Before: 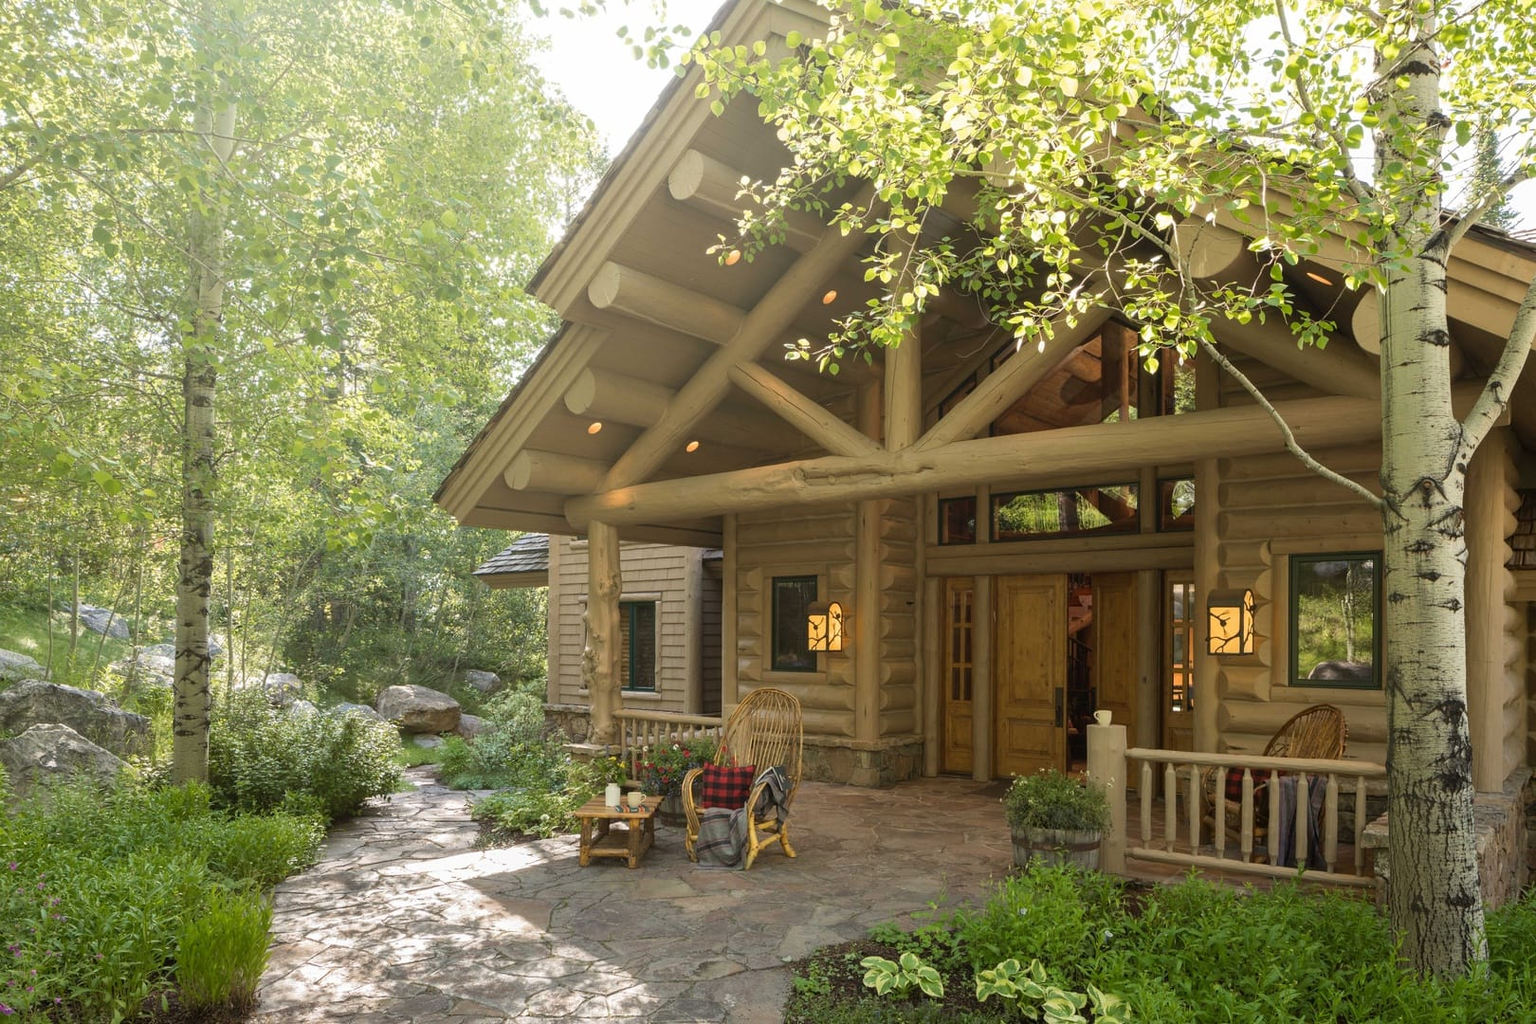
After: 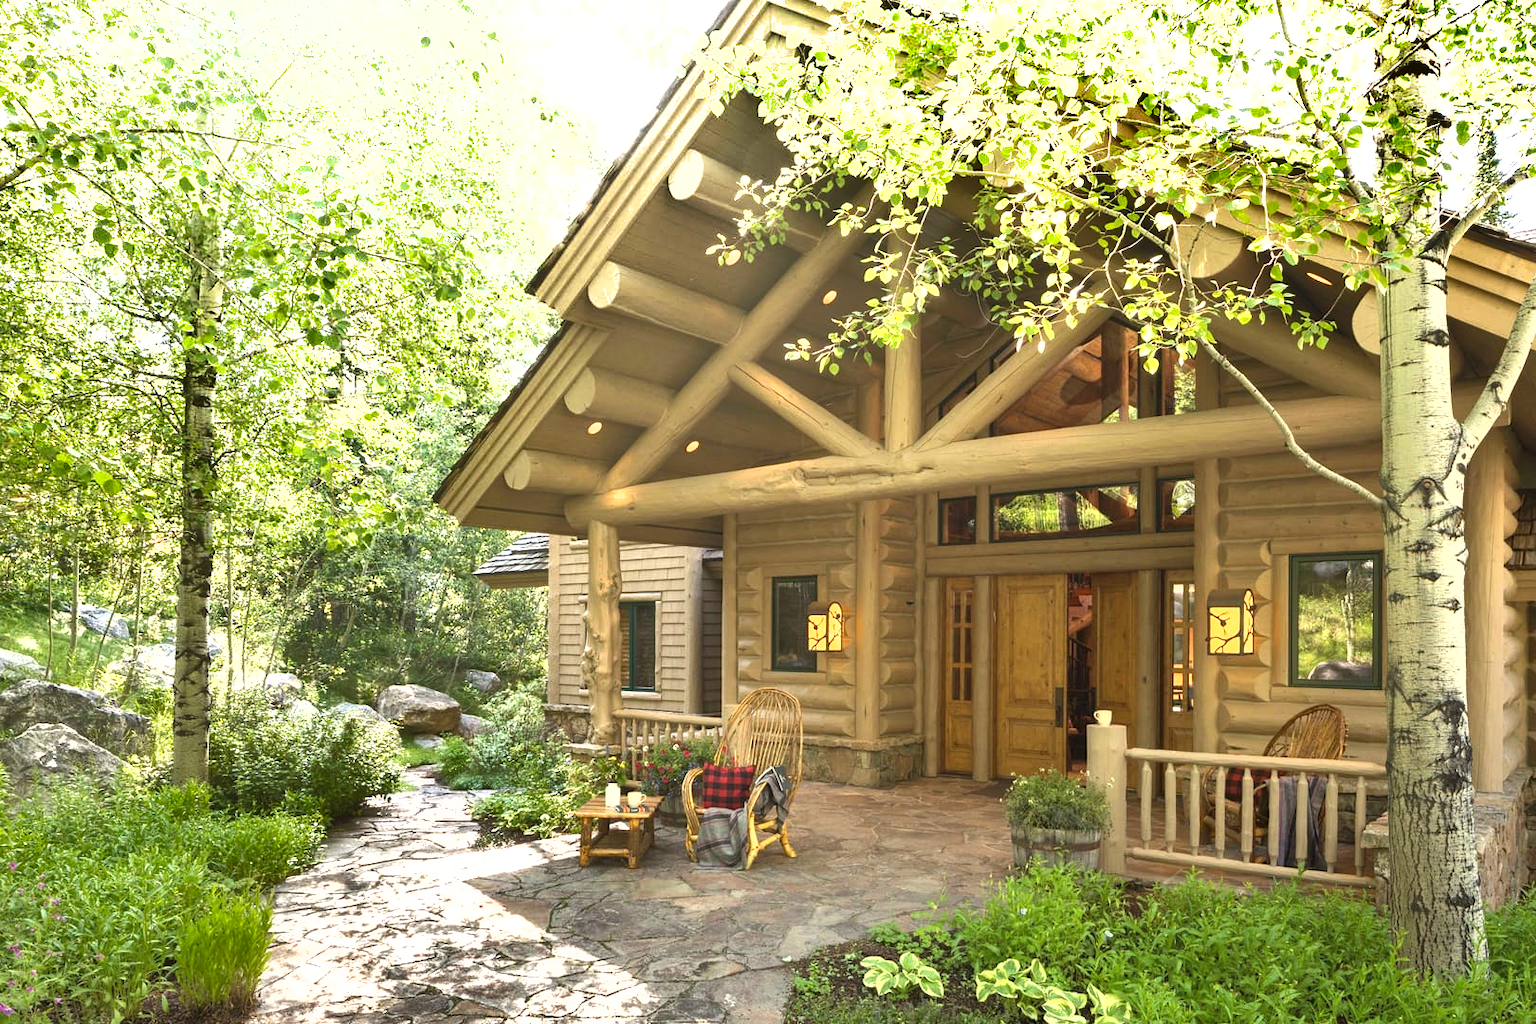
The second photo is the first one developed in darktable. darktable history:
exposure: black level correction 0, exposure 1.2 EV, compensate exposure bias true, compensate highlight preservation false
shadows and highlights: radius 108.52, shadows 44.07, highlights -67.8, low approximation 0.01, soften with gaussian
